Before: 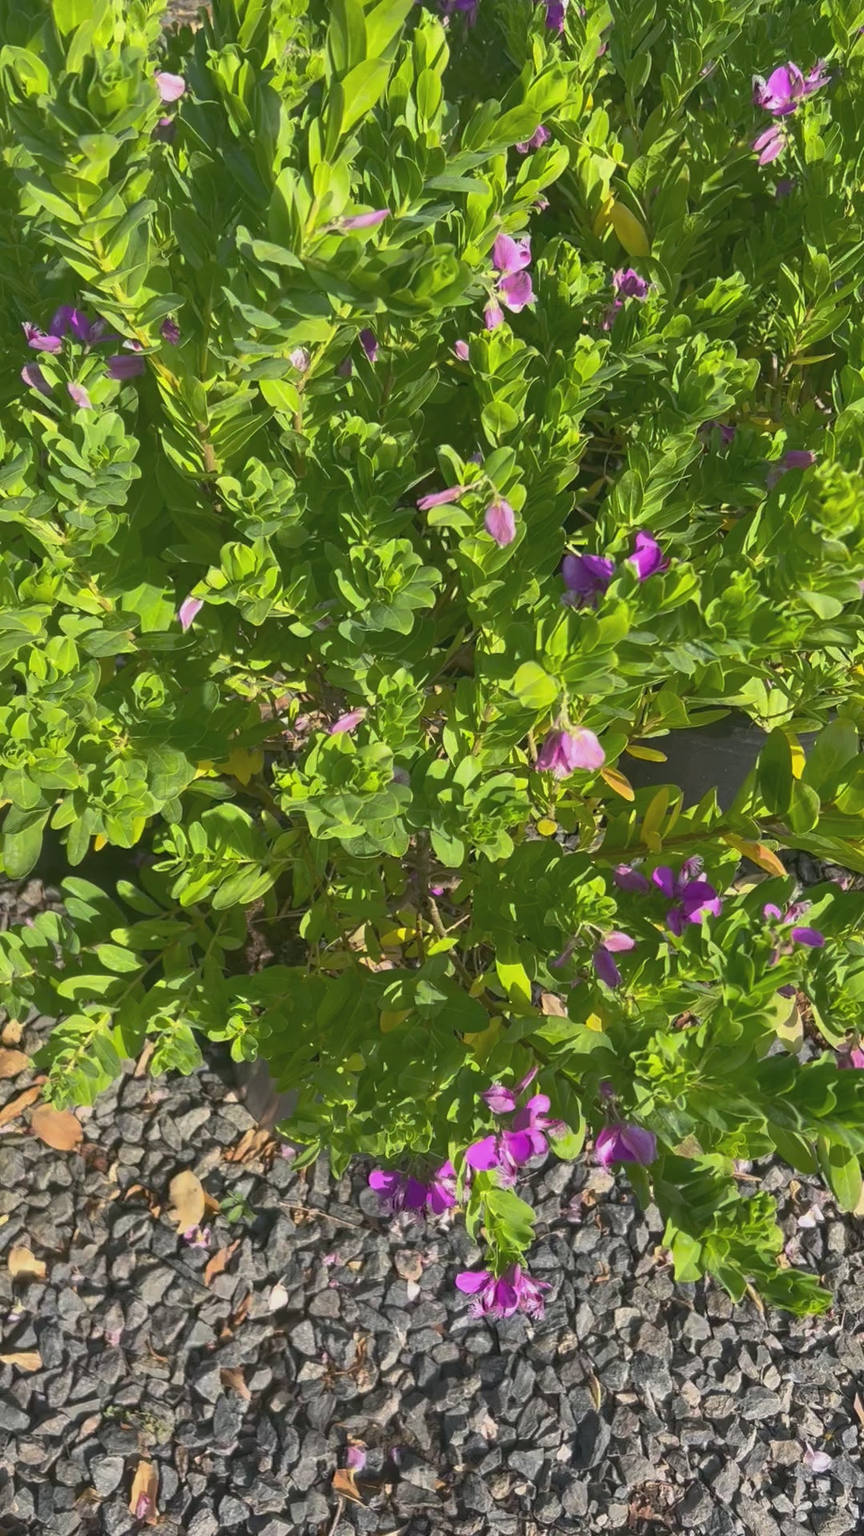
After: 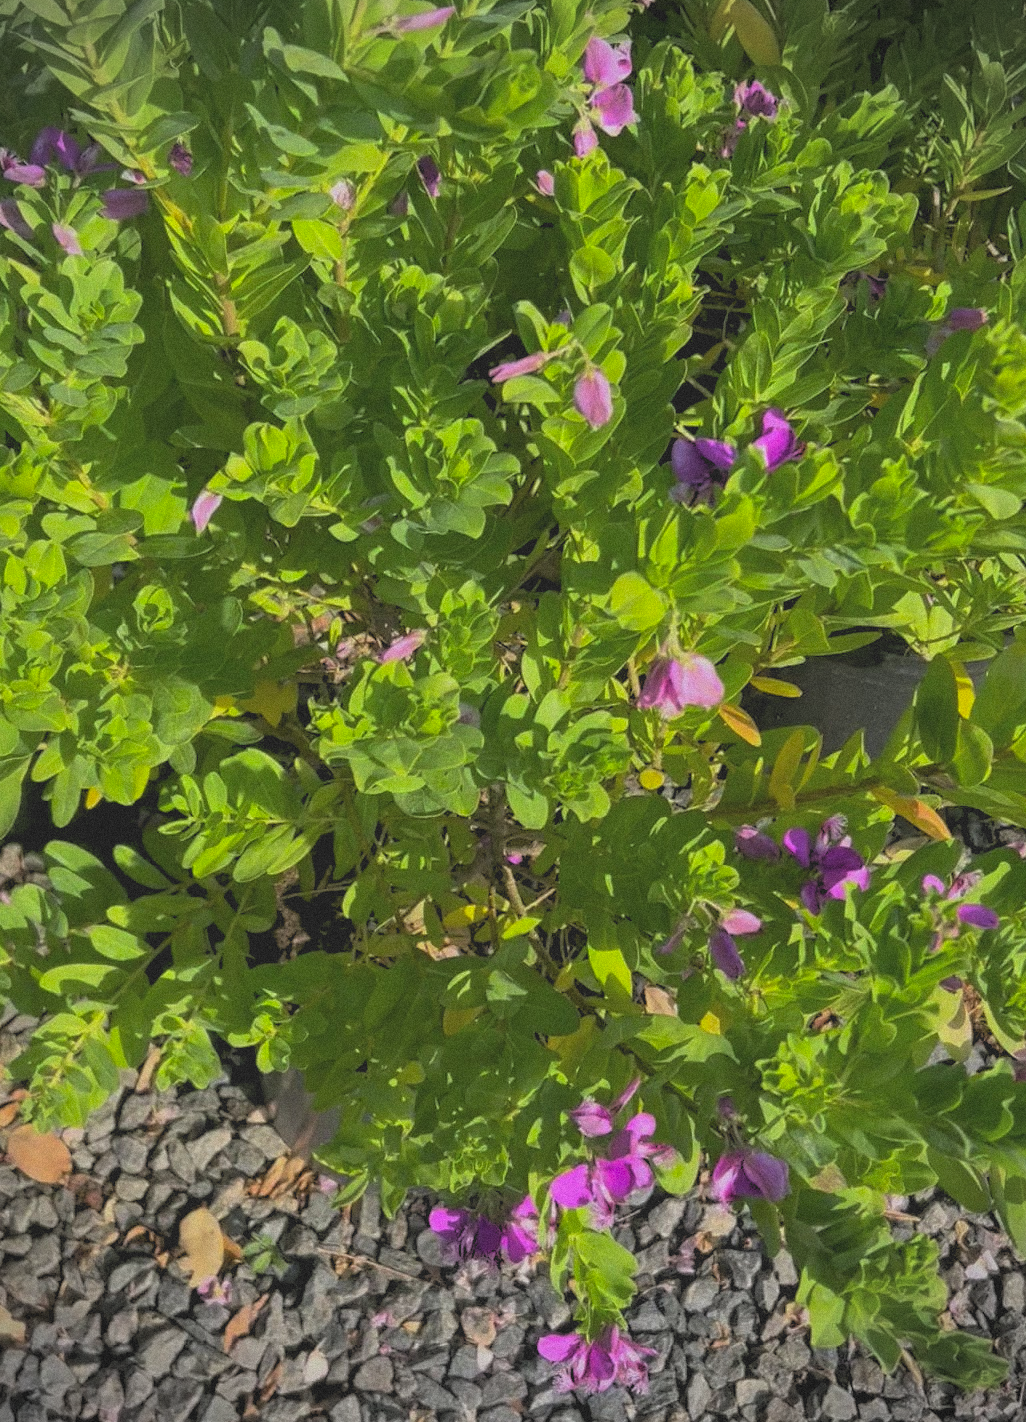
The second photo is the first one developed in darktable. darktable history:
grain: mid-tones bias 0%
vignetting: dithering 8-bit output, unbound false
contrast brightness saturation: contrast -0.28
crop and rotate: left 2.991%, top 13.302%, right 1.981%, bottom 12.636%
rgb levels: levels [[0.029, 0.461, 0.922], [0, 0.5, 1], [0, 0.5, 1]]
